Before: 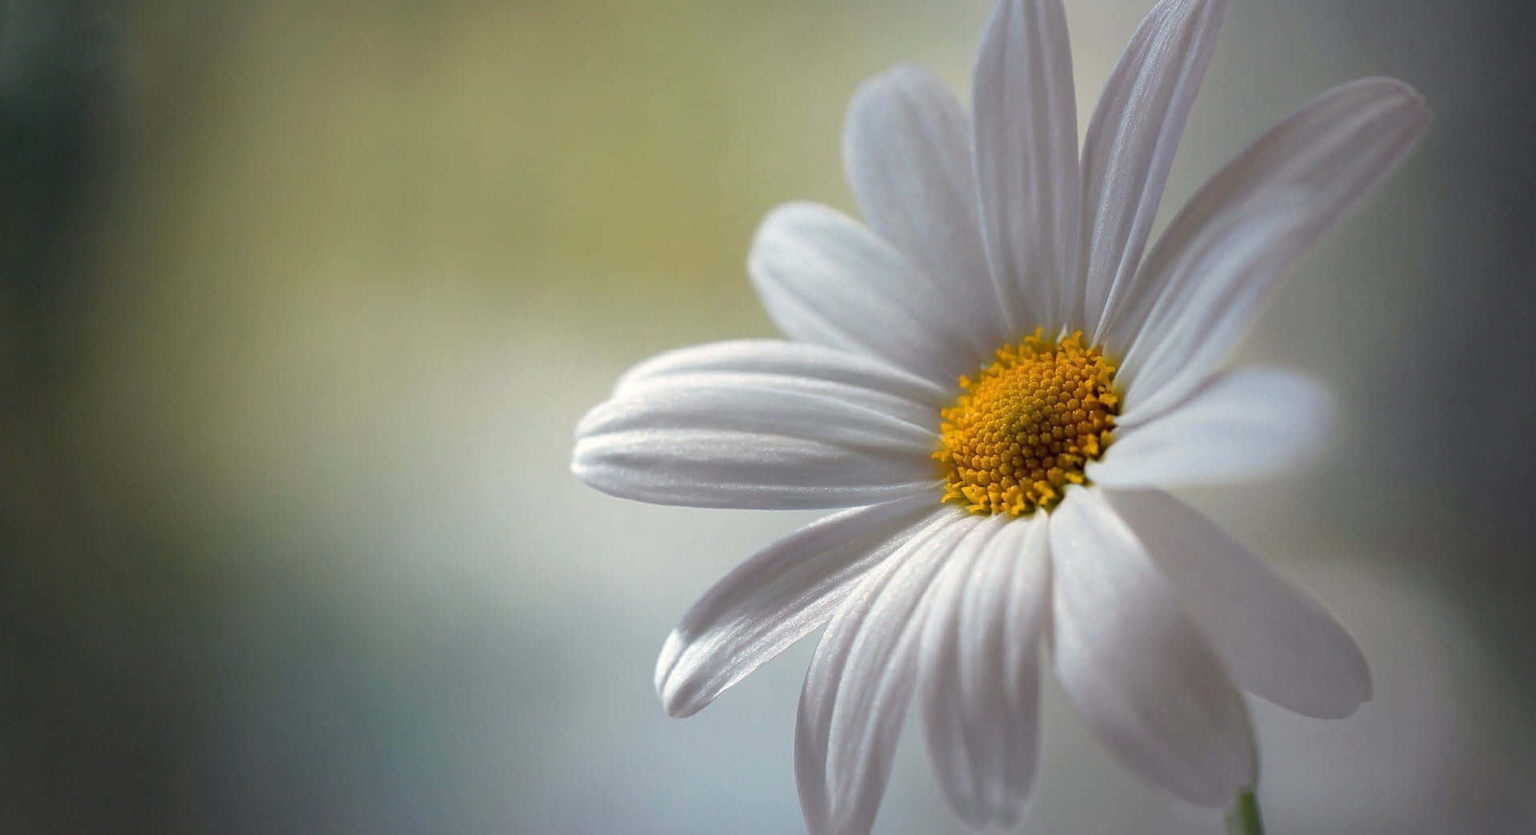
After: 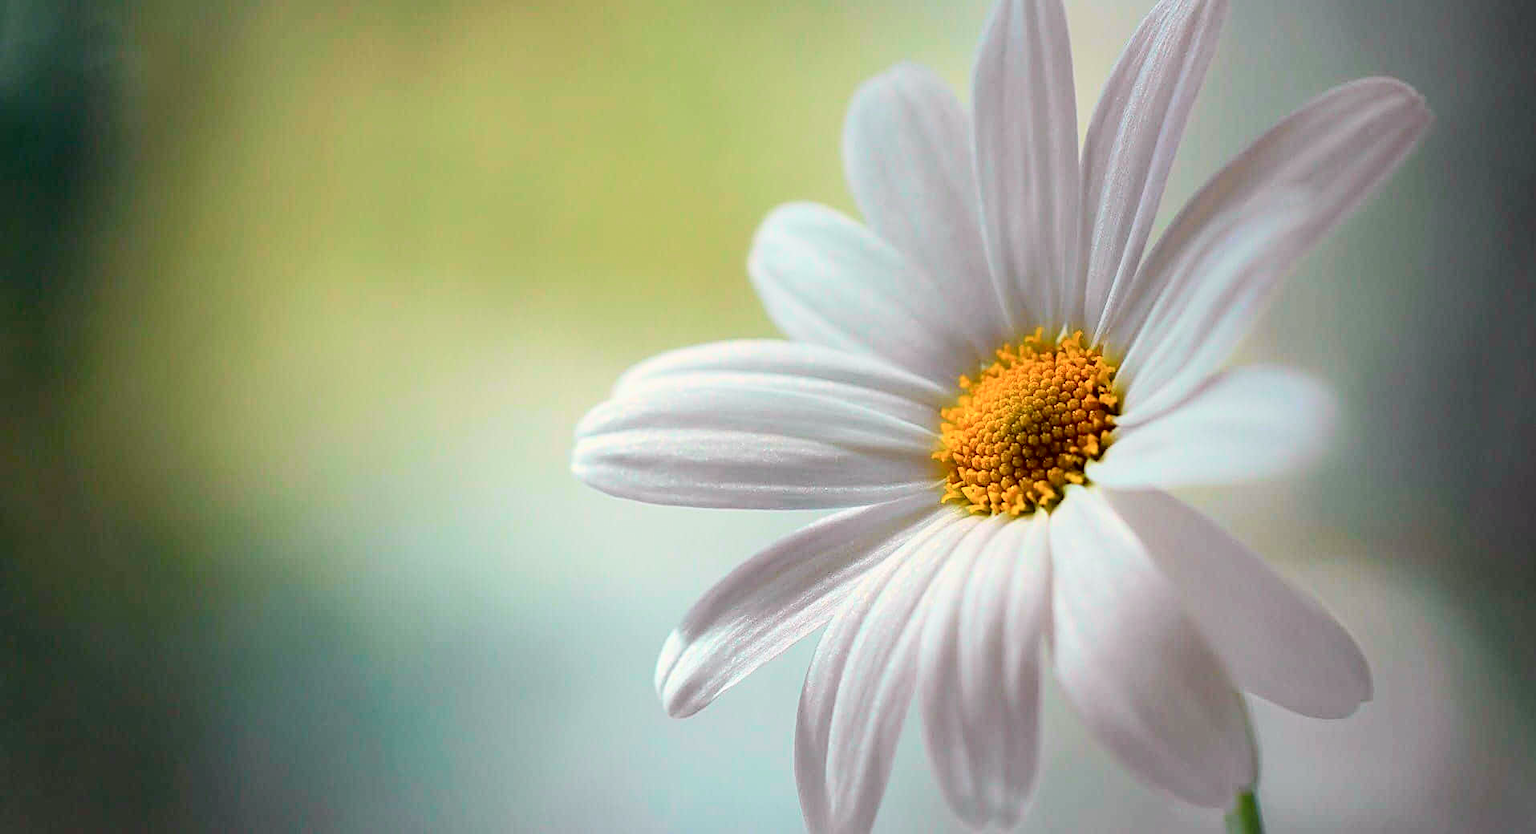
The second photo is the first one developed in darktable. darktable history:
tone curve: curves: ch0 [(0, 0.003) (0.044, 0.032) (0.12, 0.089) (0.19, 0.175) (0.271, 0.294) (0.457, 0.546) (0.588, 0.71) (0.701, 0.815) (0.86, 0.922) (1, 0.982)]; ch1 [(0, 0) (0.247, 0.215) (0.433, 0.382) (0.466, 0.426) (0.493, 0.481) (0.501, 0.5) (0.517, 0.524) (0.557, 0.582) (0.598, 0.651) (0.671, 0.735) (0.796, 0.85) (1, 1)]; ch2 [(0, 0) (0.249, 0.216) (0.357, 0.317) (0.448, 0.432) (0.478, 0.492) (0.498, 0.499) (0.517, 0.53) (0.537, 0.57) (0.569, 0.623) (0.61, 0.663) (0.706, 0.75) (0.808, 0.809) (0.991, 0.968)], color space Lab, independent channels, preserve colors none
sharpen: on, module defaults
